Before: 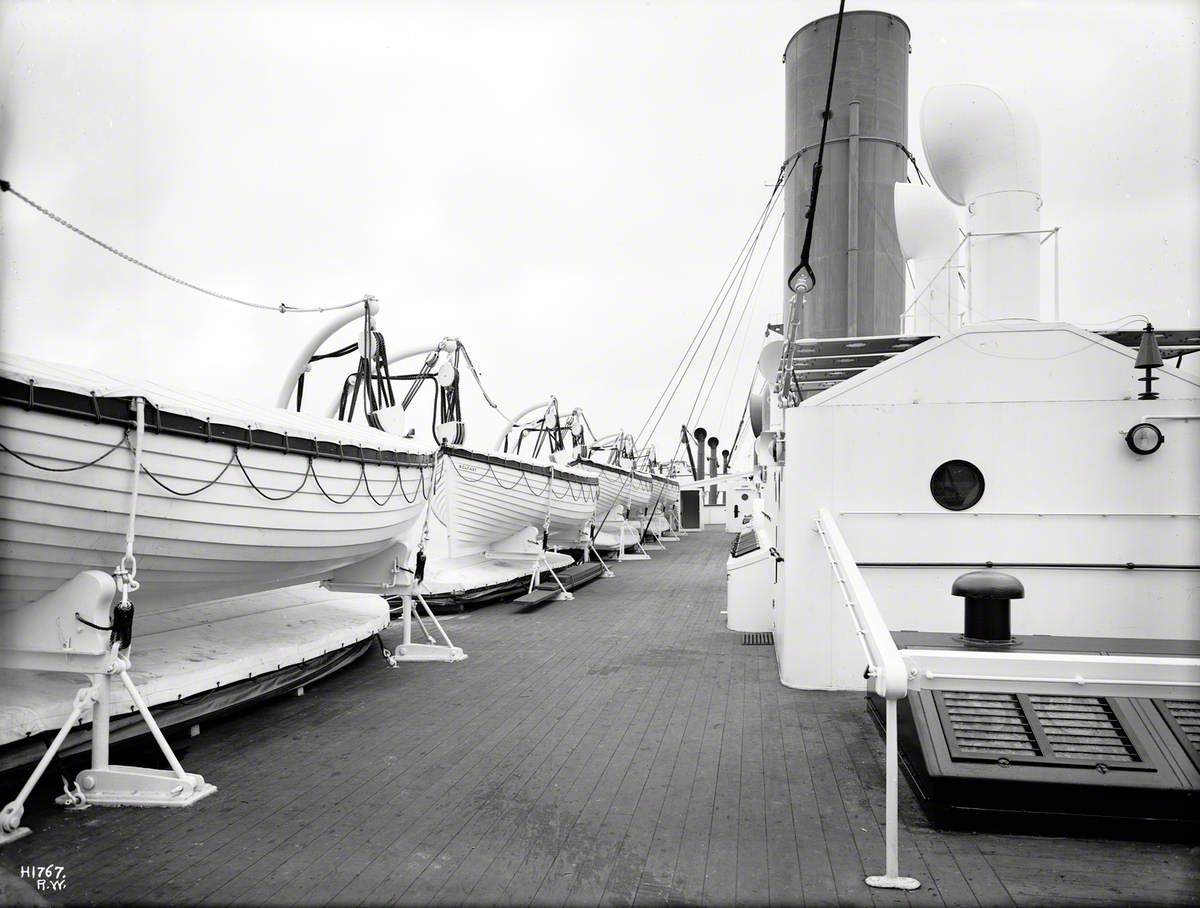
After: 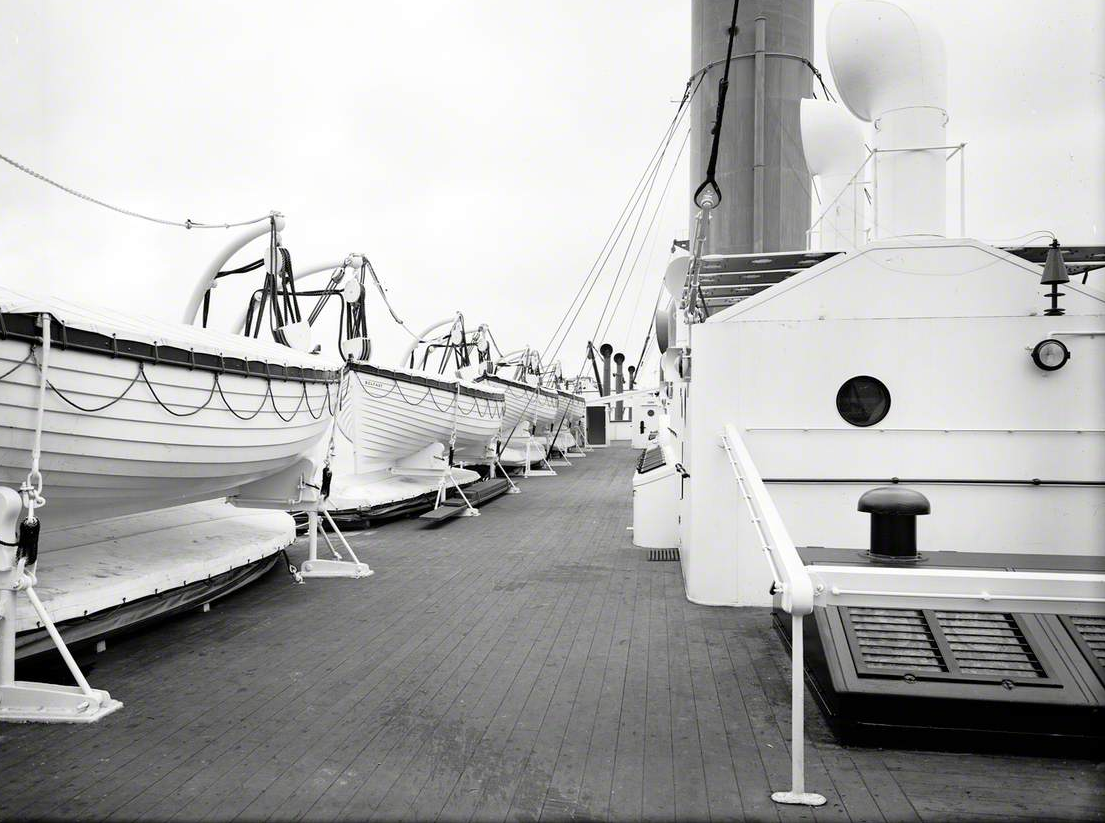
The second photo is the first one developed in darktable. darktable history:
crop and rotate: left 7.857%, top 9.289%
